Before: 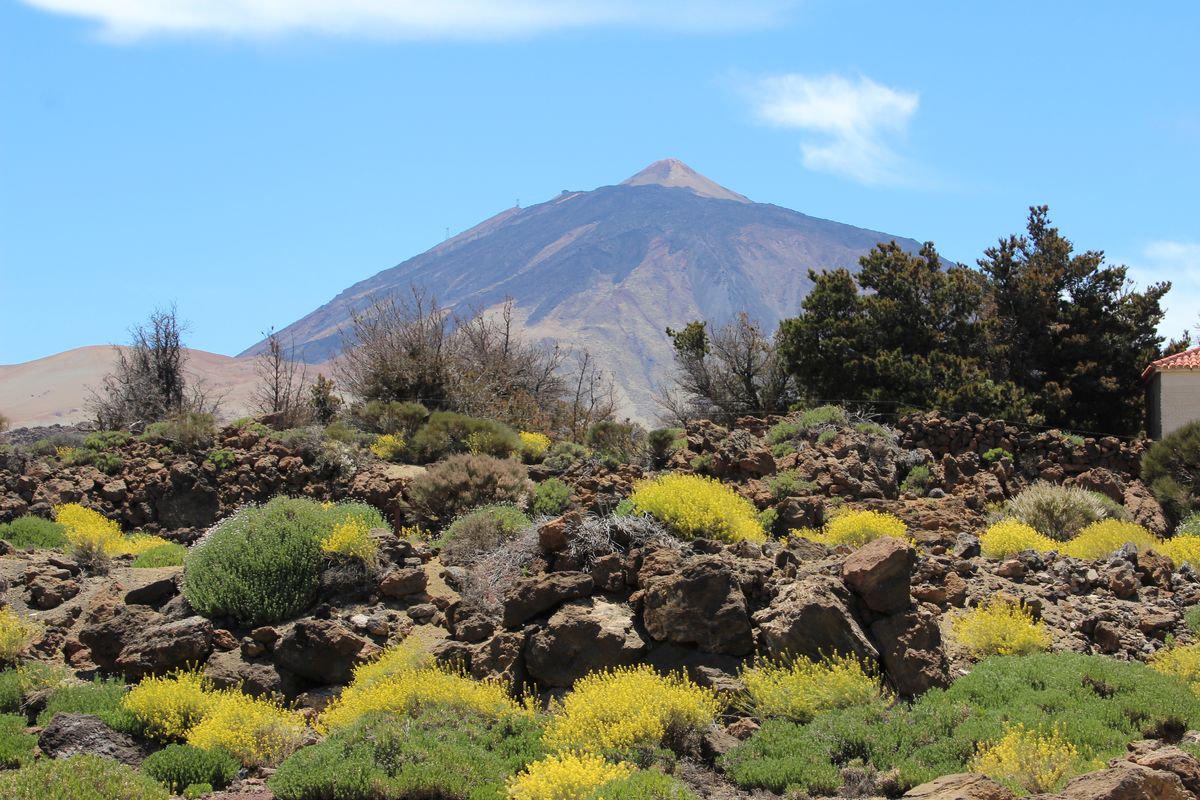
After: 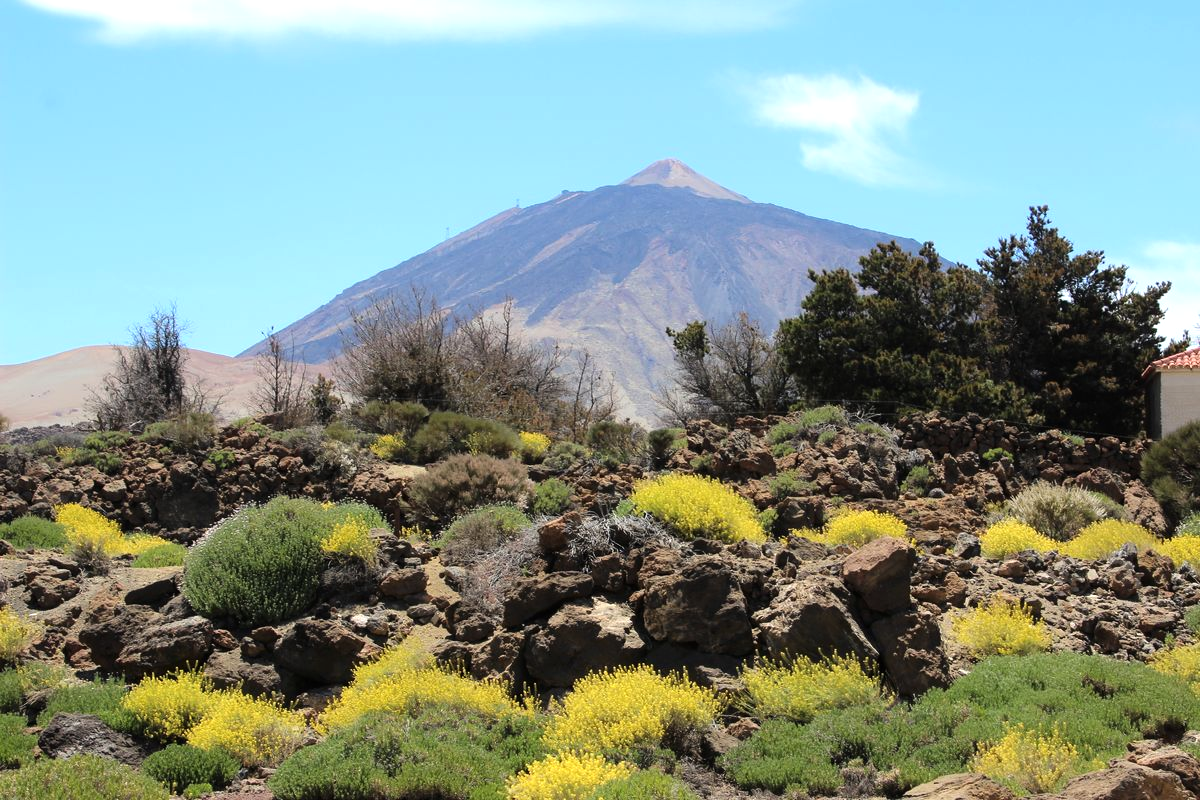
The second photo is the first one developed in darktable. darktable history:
tone equalizer: -8 EV -0.455 EV, -7 EV -0.41 EV, -6 EV -0.359 EV, -5 EV -0.189 EV, -3 EV 0.205 EV, -2 EV 0.338 EV, -1 EV 0.379 EV, +0 EV 0.406 EV, smoothing diameter 2.19%, edges refinement/feathering 21.13, mask exposure compensation -1.57 EV, filter diffusion 5
